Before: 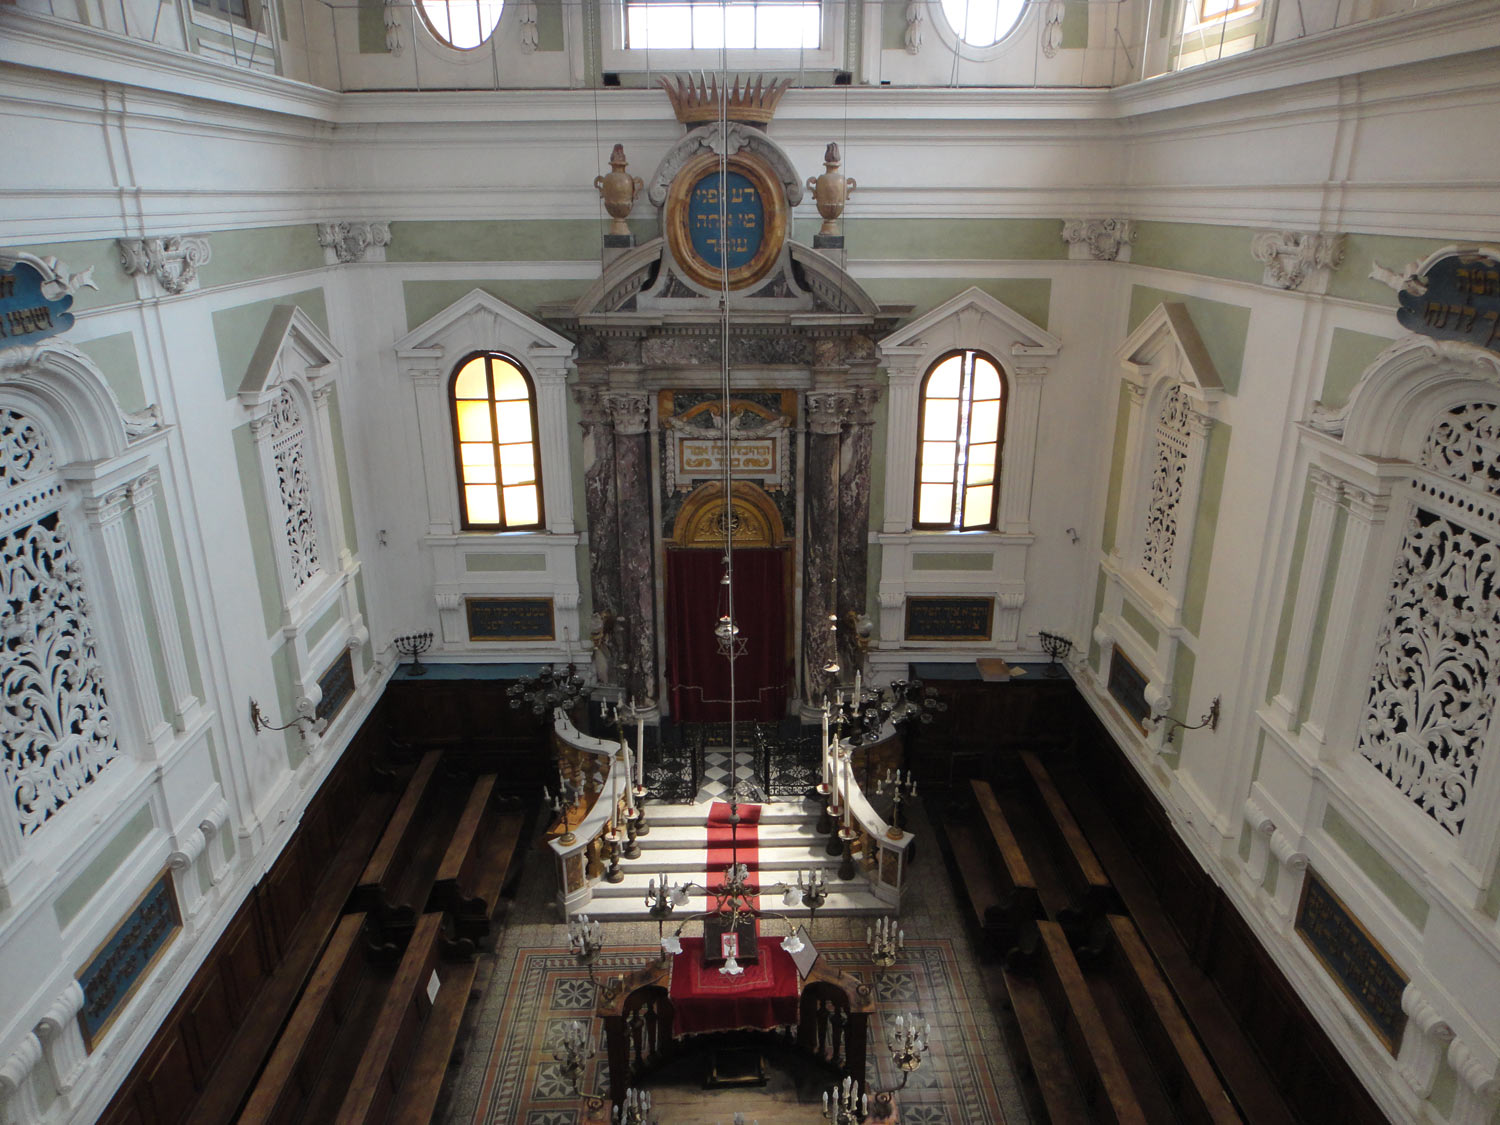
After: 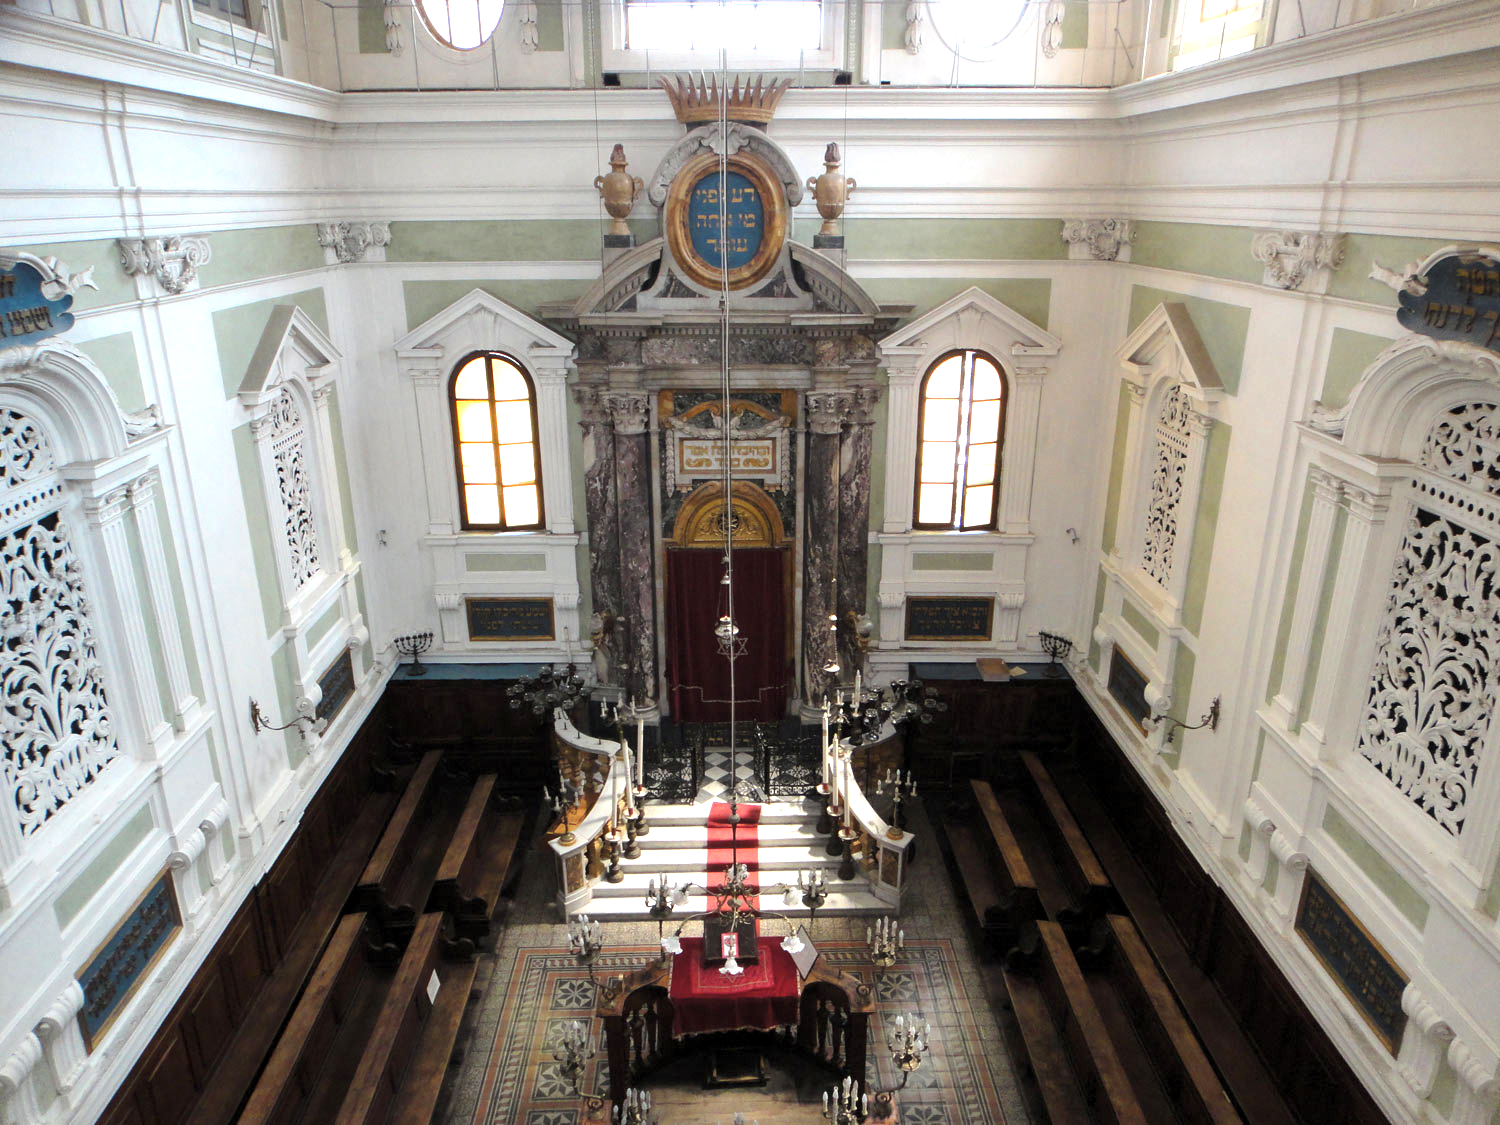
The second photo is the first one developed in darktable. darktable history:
exposure: black level correction 0.001, exposure 0.955 EV, compensate exposure bias true, compensate highlight preservation false
levels: levels [0.016, 0.5, 0.996]
tone curve: curves: ch0 [(0, 0) (0.161, 0.144) (0.501, 0.497) (1, 1)], color space Lab, linked channels, preserve colors none
